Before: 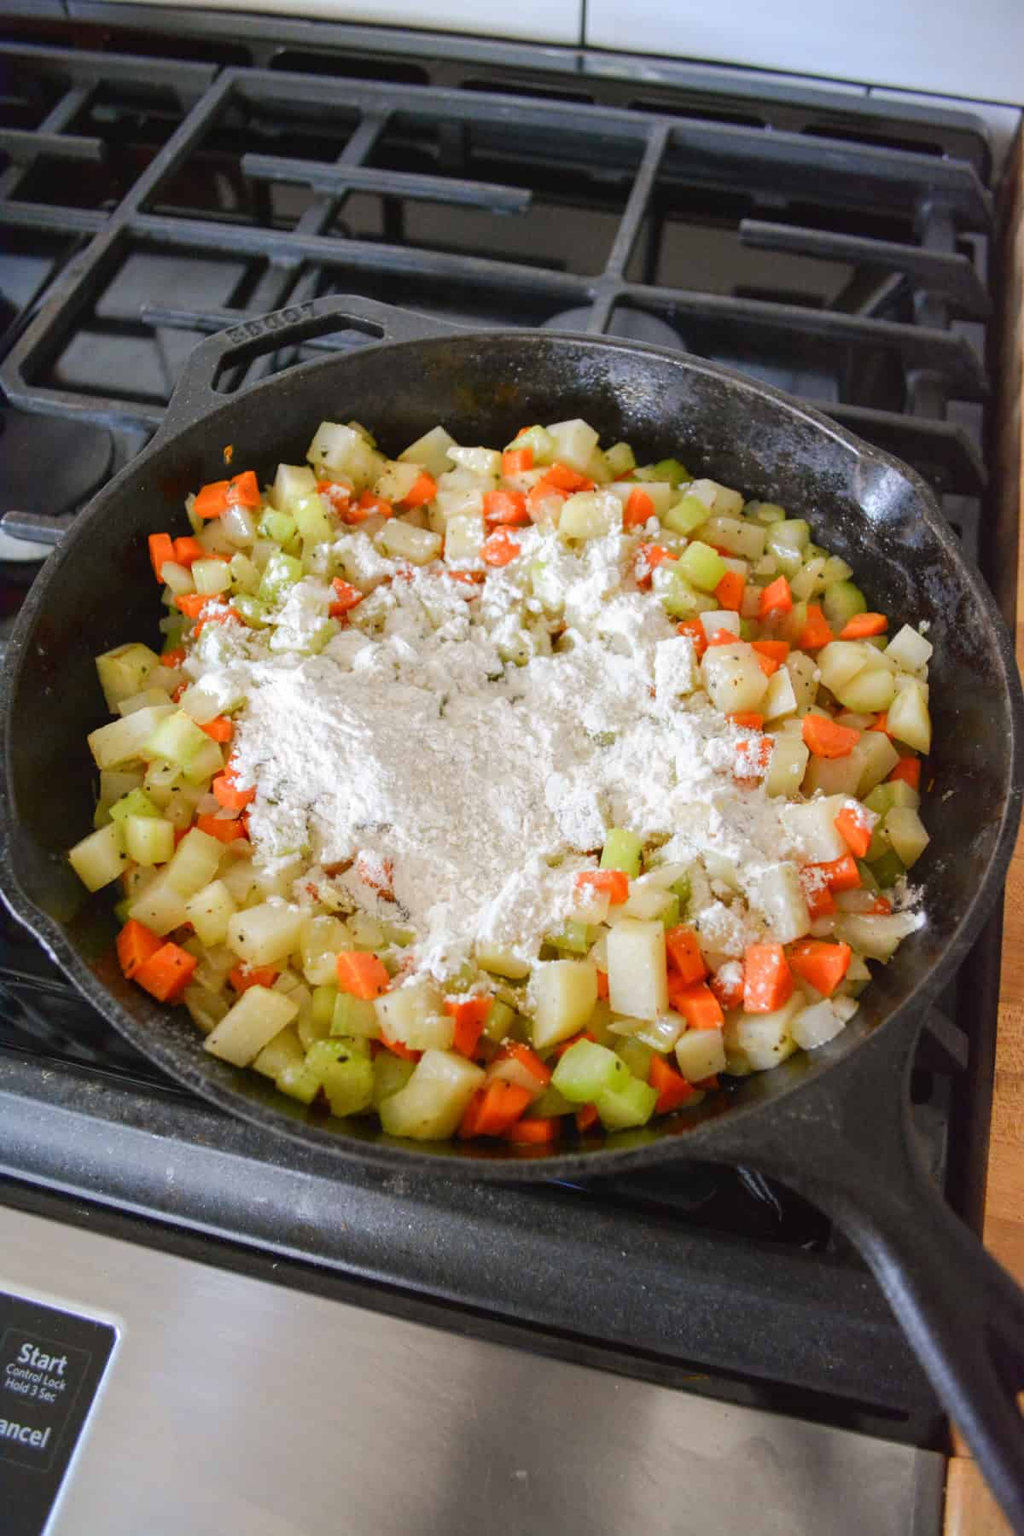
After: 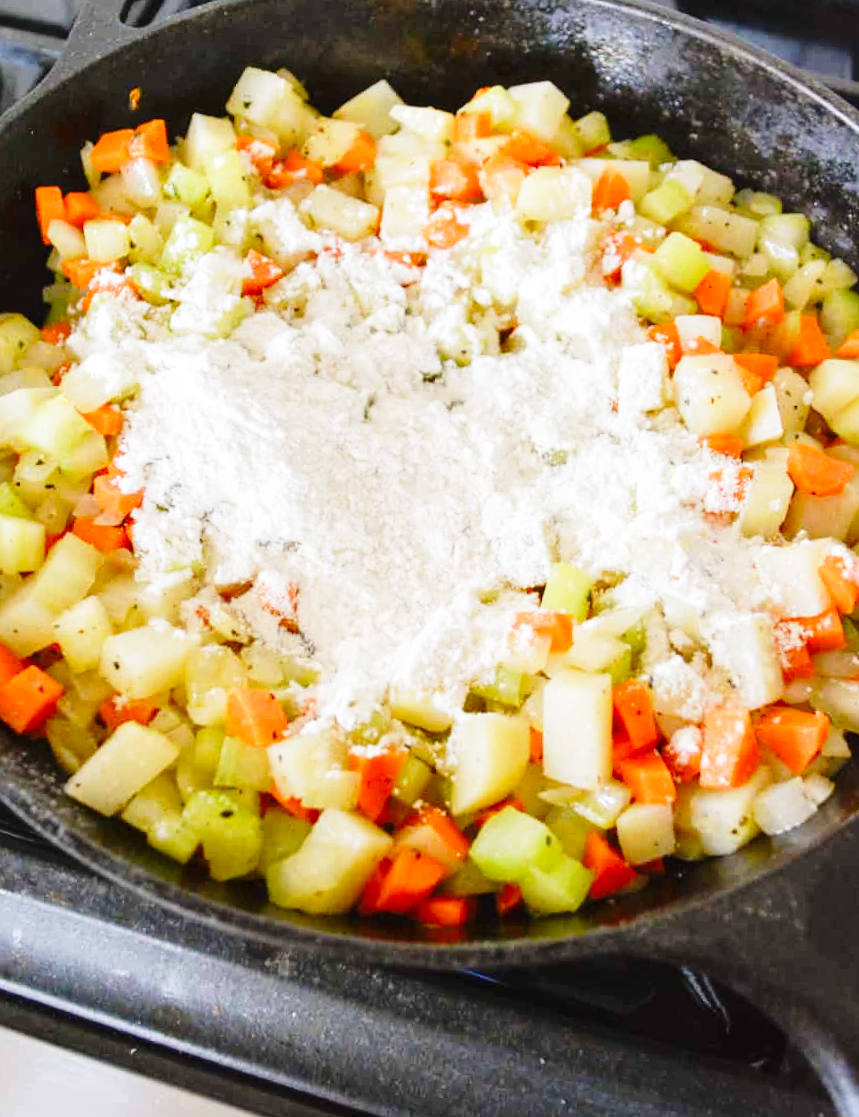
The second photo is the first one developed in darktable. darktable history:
base curve: curves: ch0 [(0, 0) (0.028, 0.03) (0.121, 0.232) (0.46, 0.748) (0.859, 0.968) (1, 1)], preserve colors none
crop and rotate: angle -3.37°, left 9.79%, top 20.73%, right 12.42%, bottom 11.82%
tone equalizer: on, module defaults
